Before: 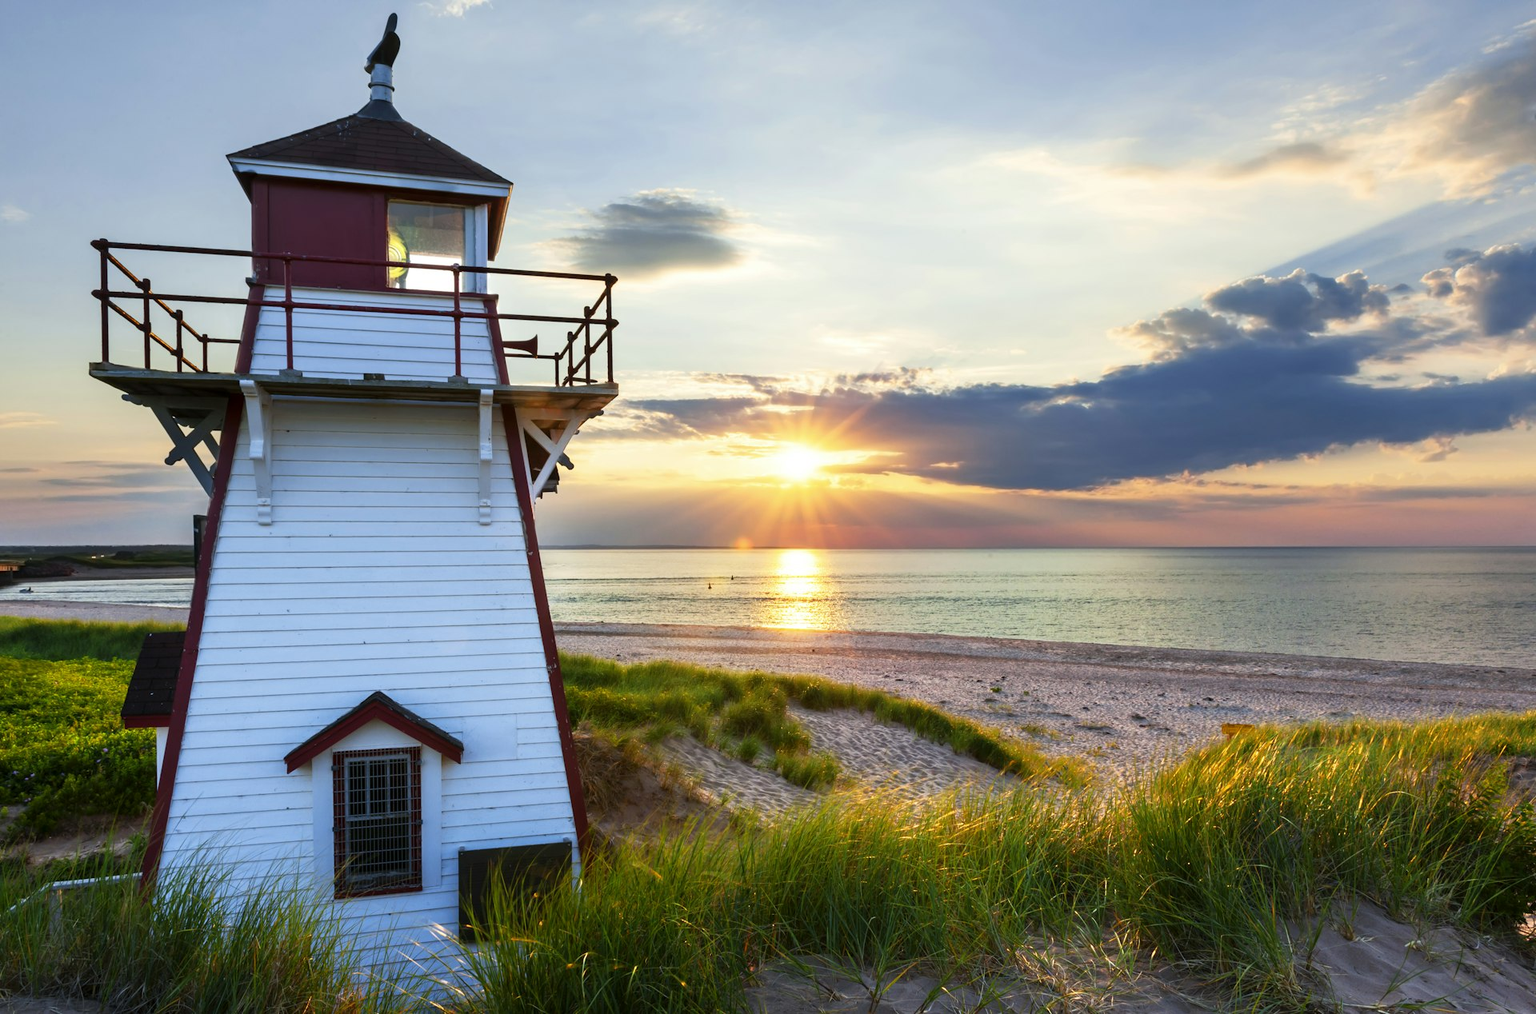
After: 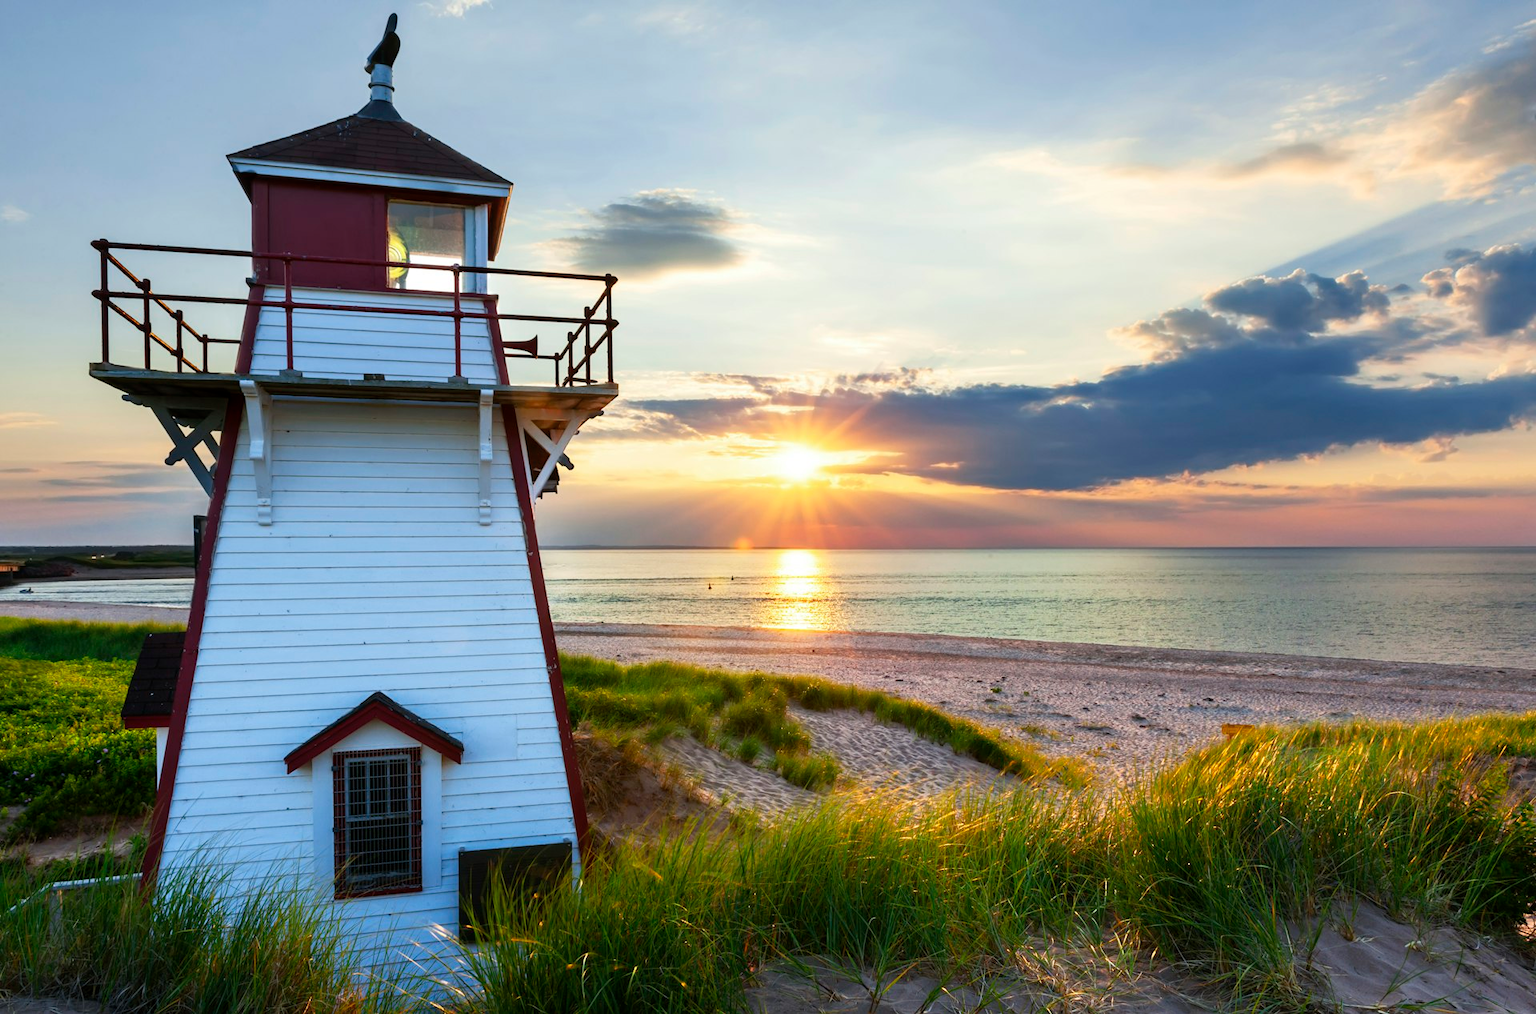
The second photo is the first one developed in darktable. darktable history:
color zones: curves: ch0 [(0.27, 0.396) (0.563, 0.504) (0.75, 0.5) (0.787, 0.307)], mix -94.44%
